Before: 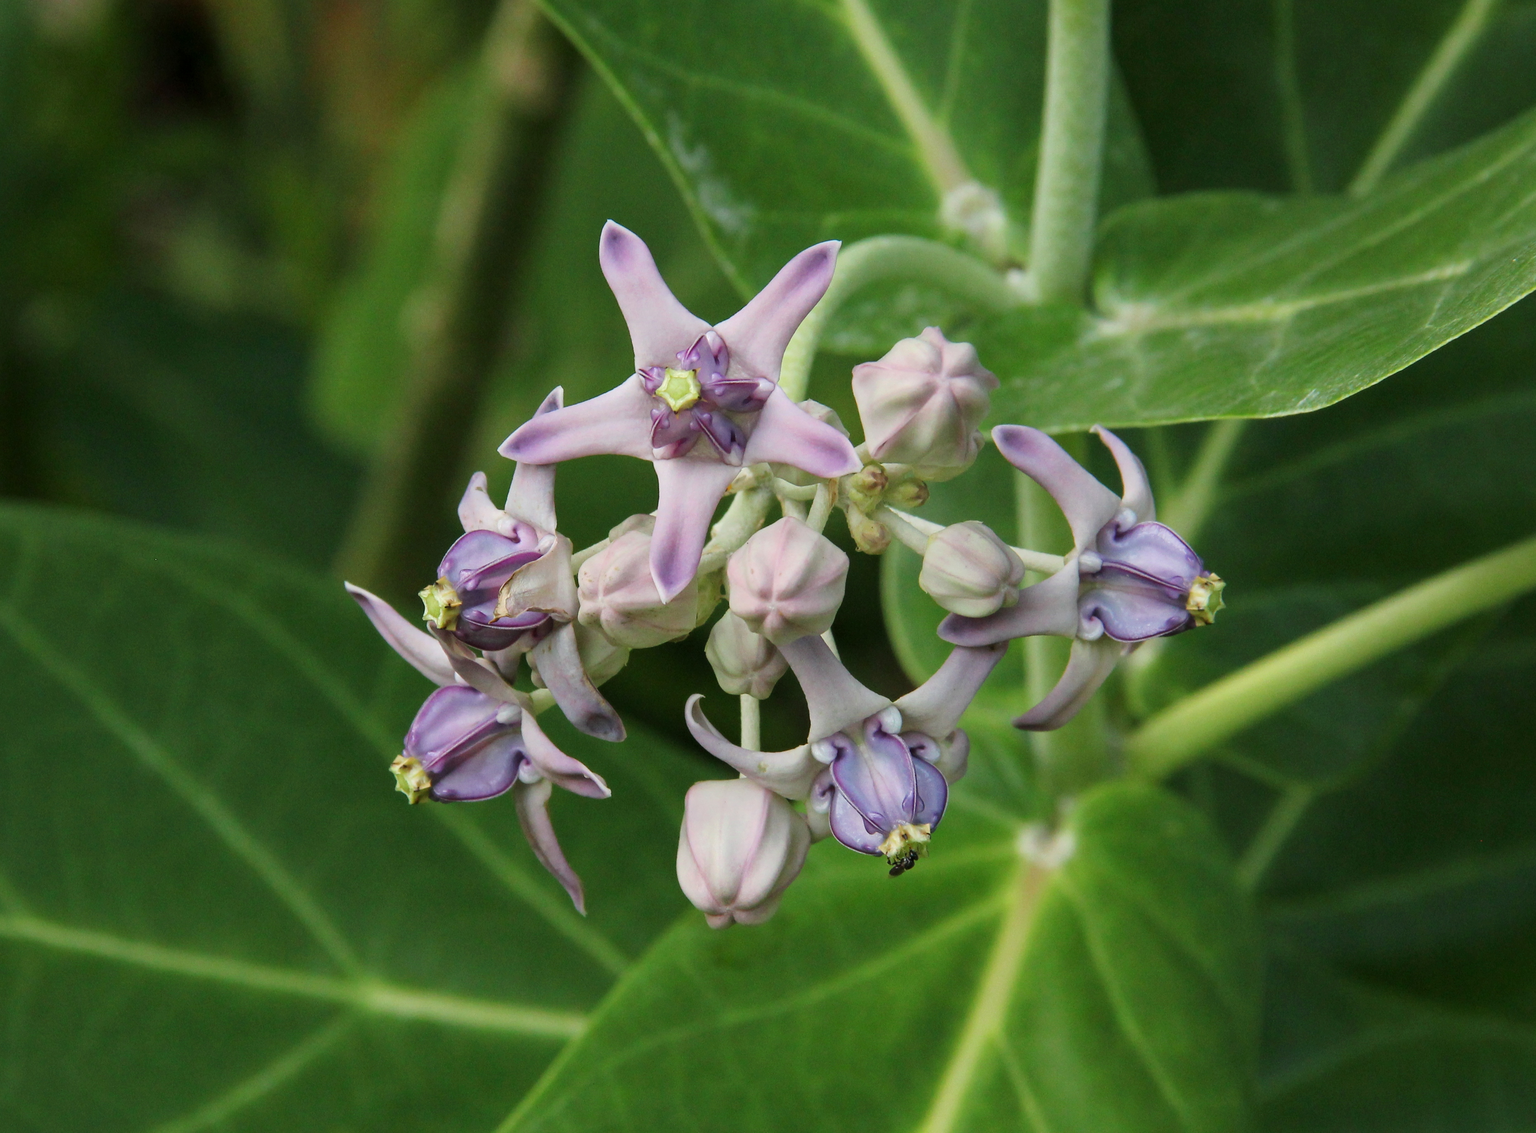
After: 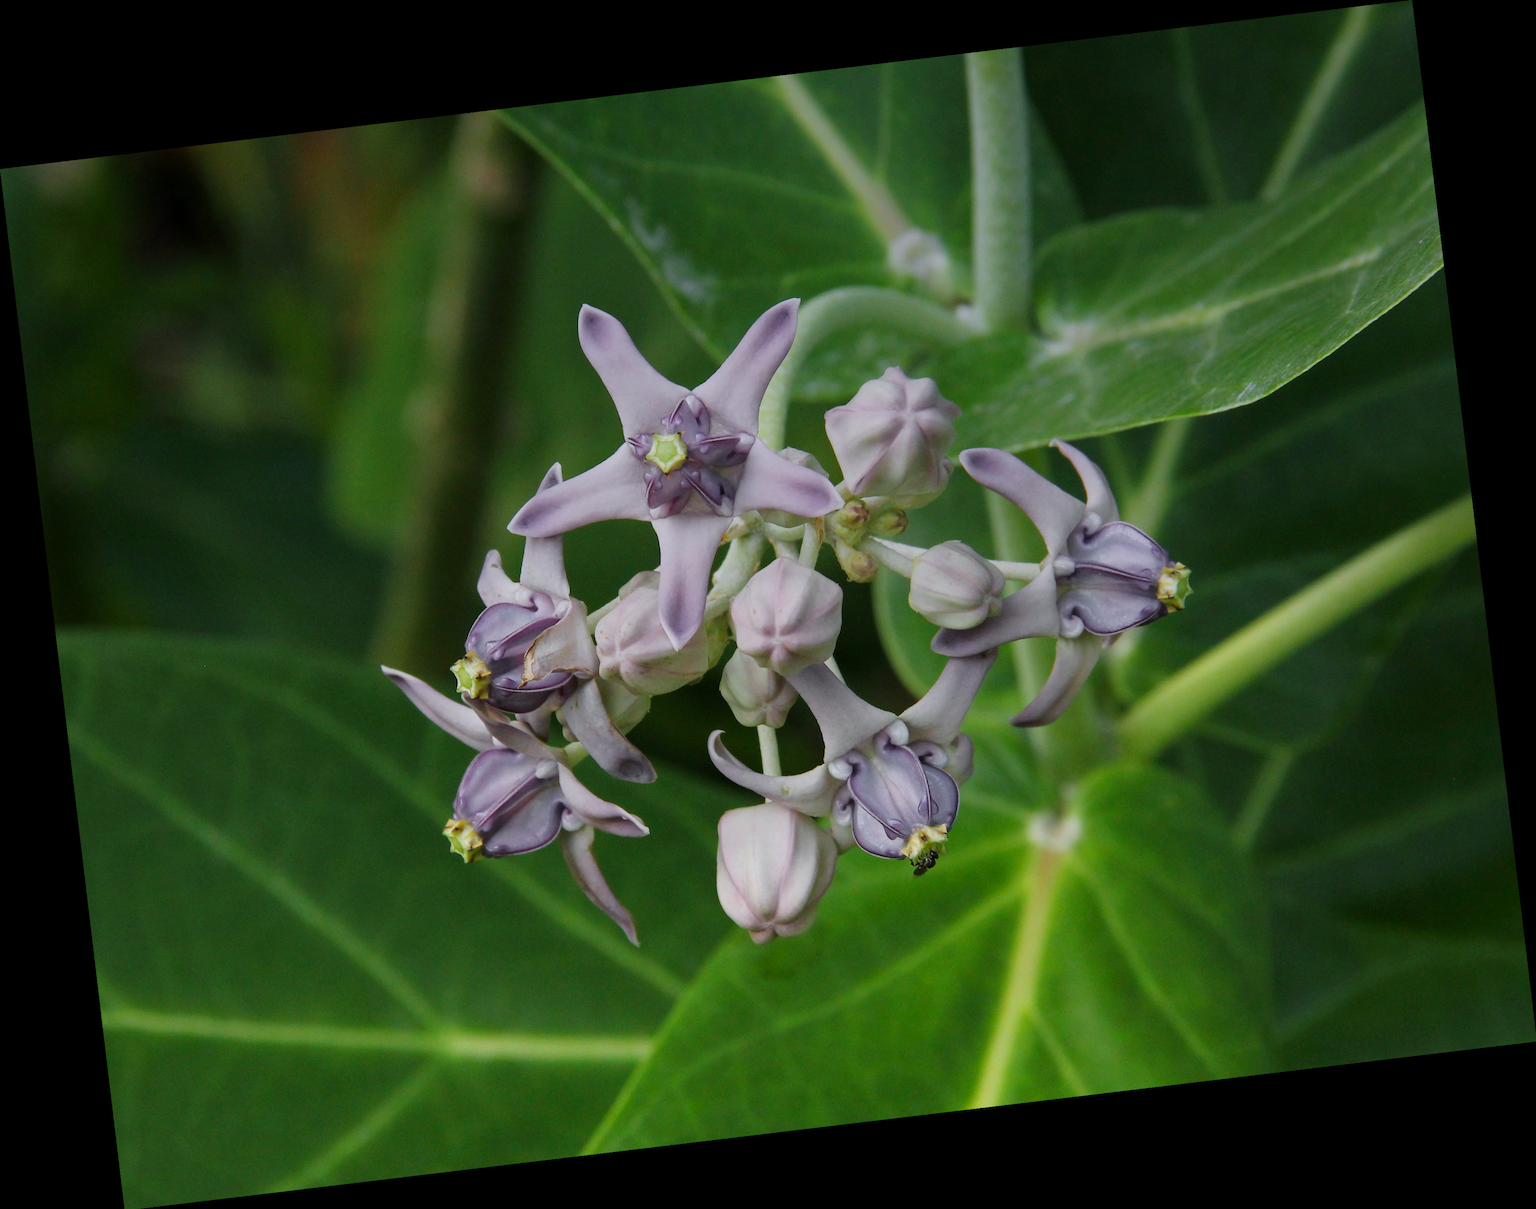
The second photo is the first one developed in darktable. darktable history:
graduated density: hue 238.83°, saturation 50%
color zones: curves: ch1 [(0.25, 0.61) (0.75, 0.248)]
rotate and perspective: rotation -6.83°, automatic cropping off
